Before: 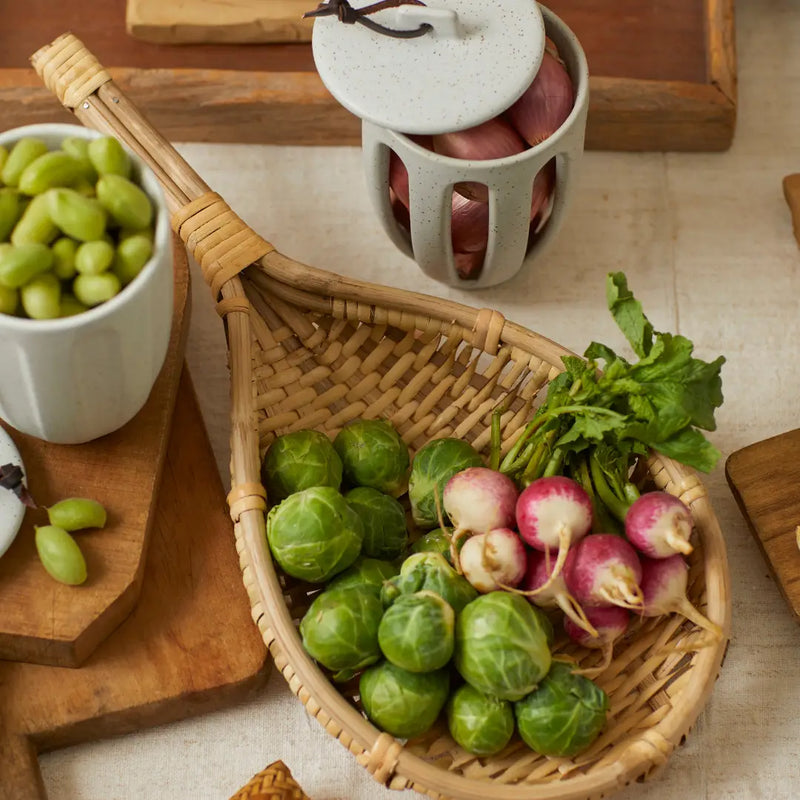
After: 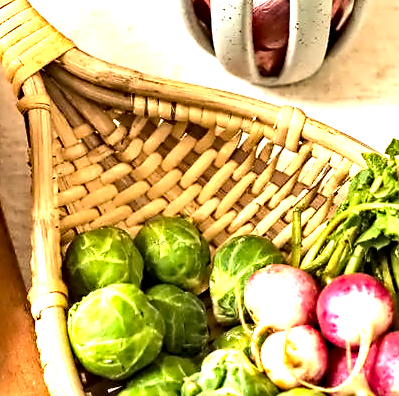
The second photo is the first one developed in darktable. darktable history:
crop: left 24.993%, top 25.438%, right 25.024%, bottom 25.019%
contrast equalizer: octaves 7, y [[0.5, 0.542, 0.583, 0.625, 0.667, 0.708], [0.5 ×6], [0.5 ×6], [0, 0.033, 0.067, 0.1, 0.133, 0.167], [0, 0.05, 0.1, 0.15, 0.2, 0.25]]
tone equalizer: -8 EV -0.738 EV, -7 EV -0.665 EV, -6 EV -0.578 EV, -5 EV -0.391 EV, -3 EV 0.387 EV, -2 EV 0.6 EV, -1 EV 0.675 EV, +0 EV 0.743 EV, edges refinement/feathering 500, mask exposure compensation -1.57 EV, preserve details no
exposure: black level correction 0, exposure 1.557 EV, compensate exposure bias true, compensate highlight preservation false
haze removal: strength 0.292, distance 0.245, compatibility mode true, adaptive false
